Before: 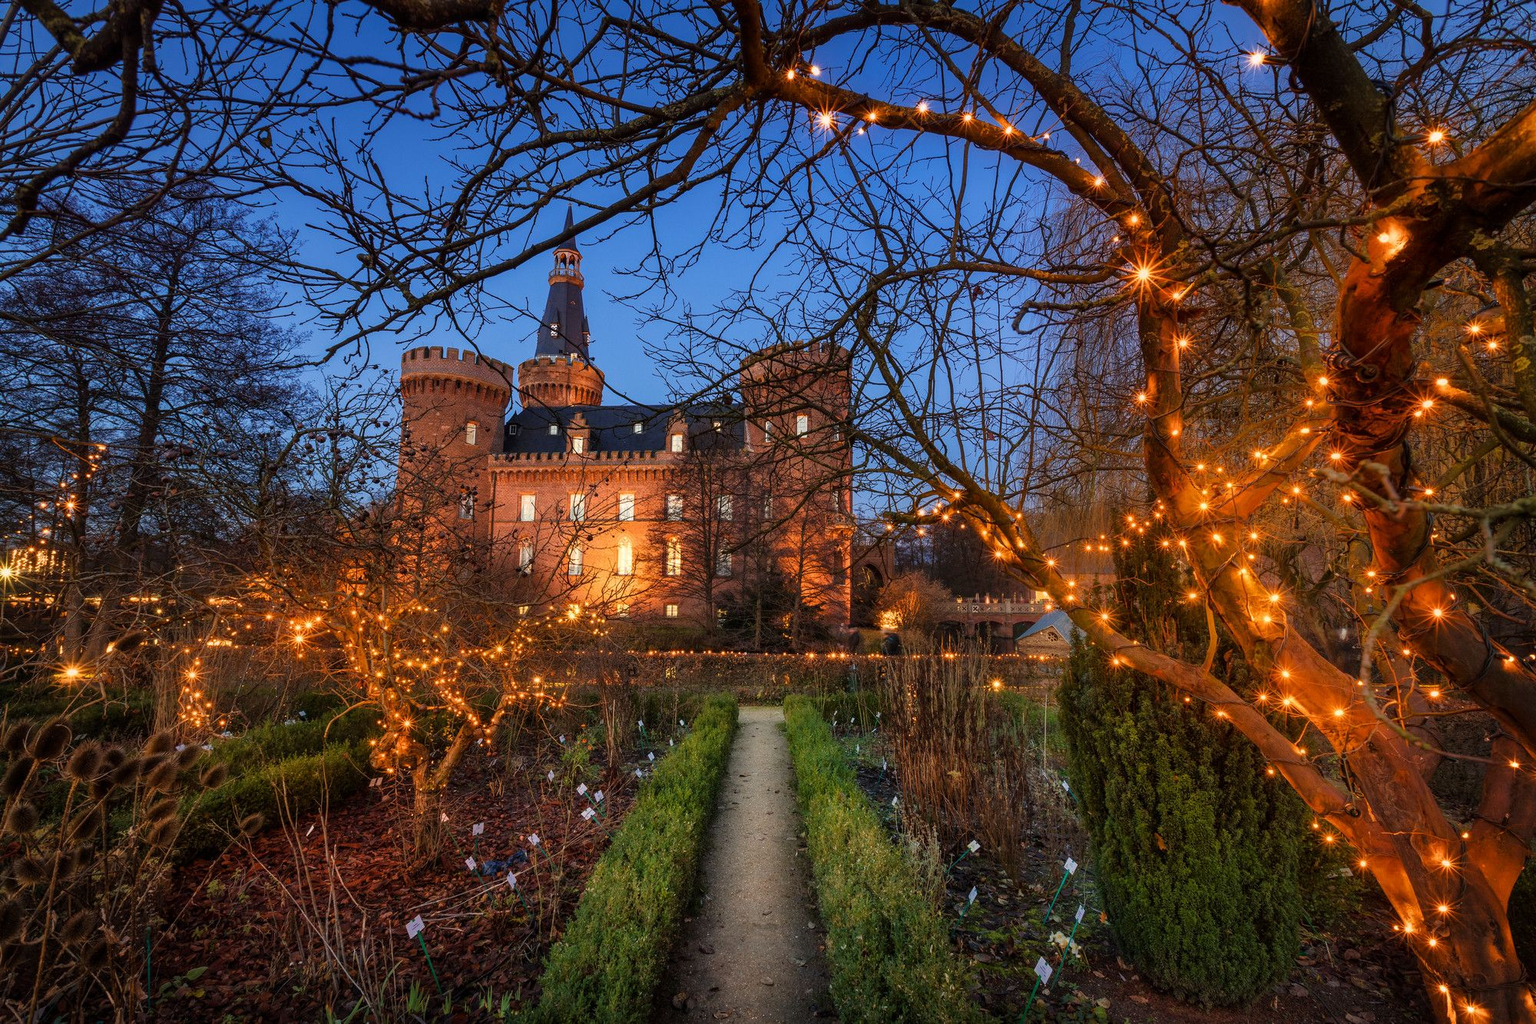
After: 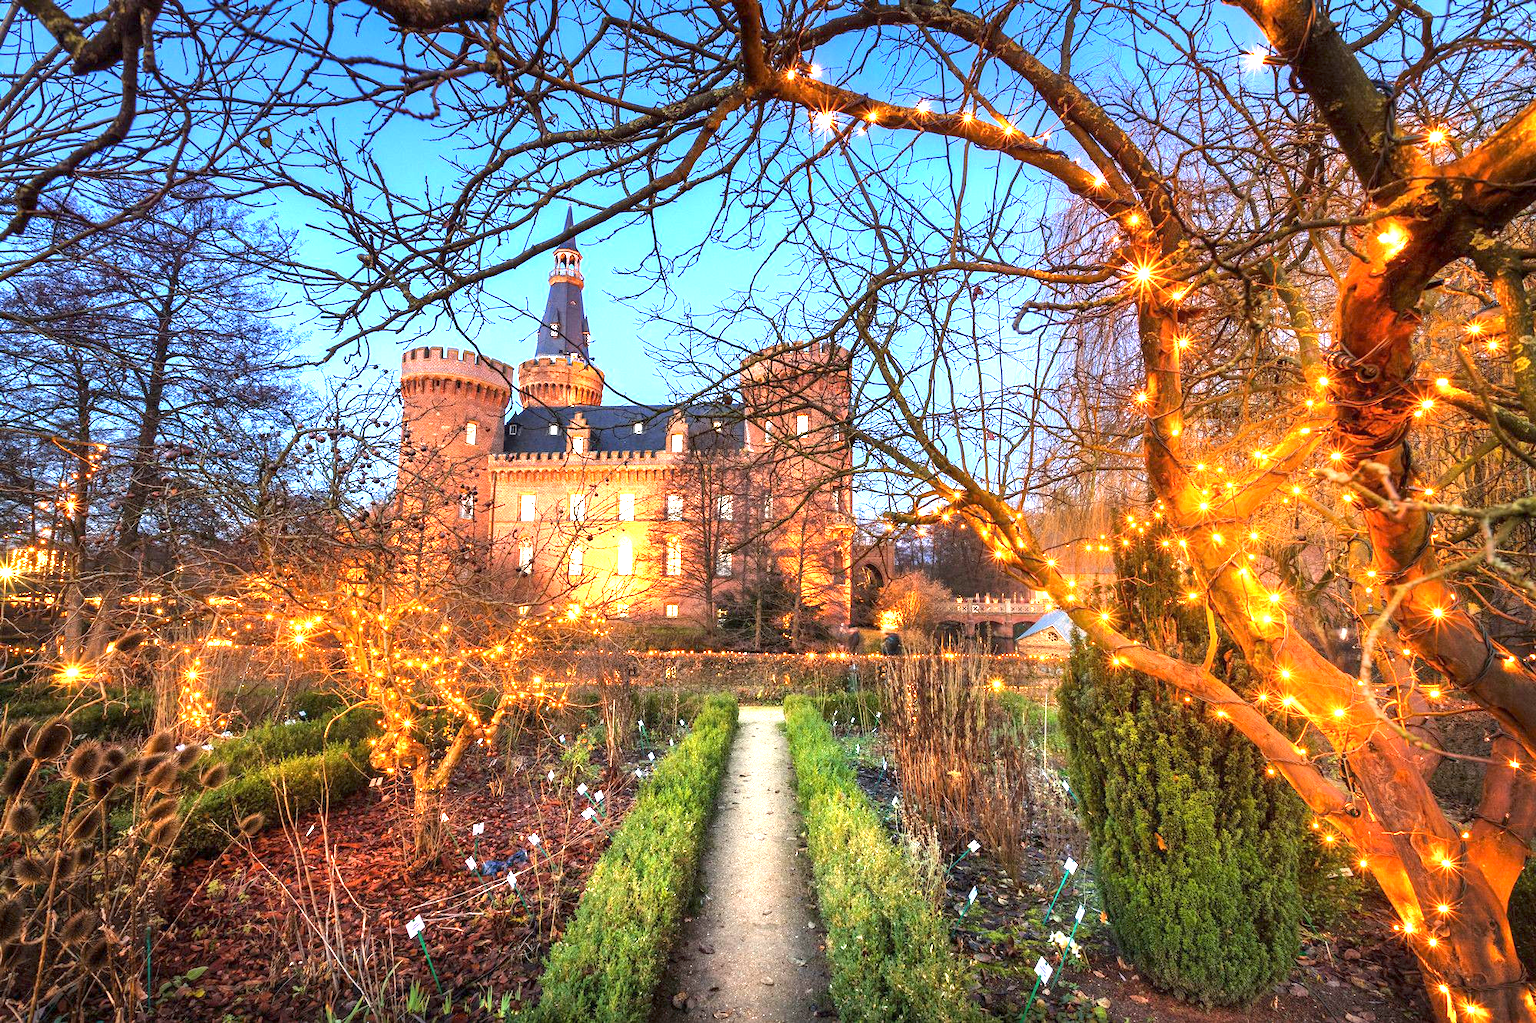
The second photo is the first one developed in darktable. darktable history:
exposure: exposure 2.207 EV, compensate highlight preservation false
white balance: emerald 1
